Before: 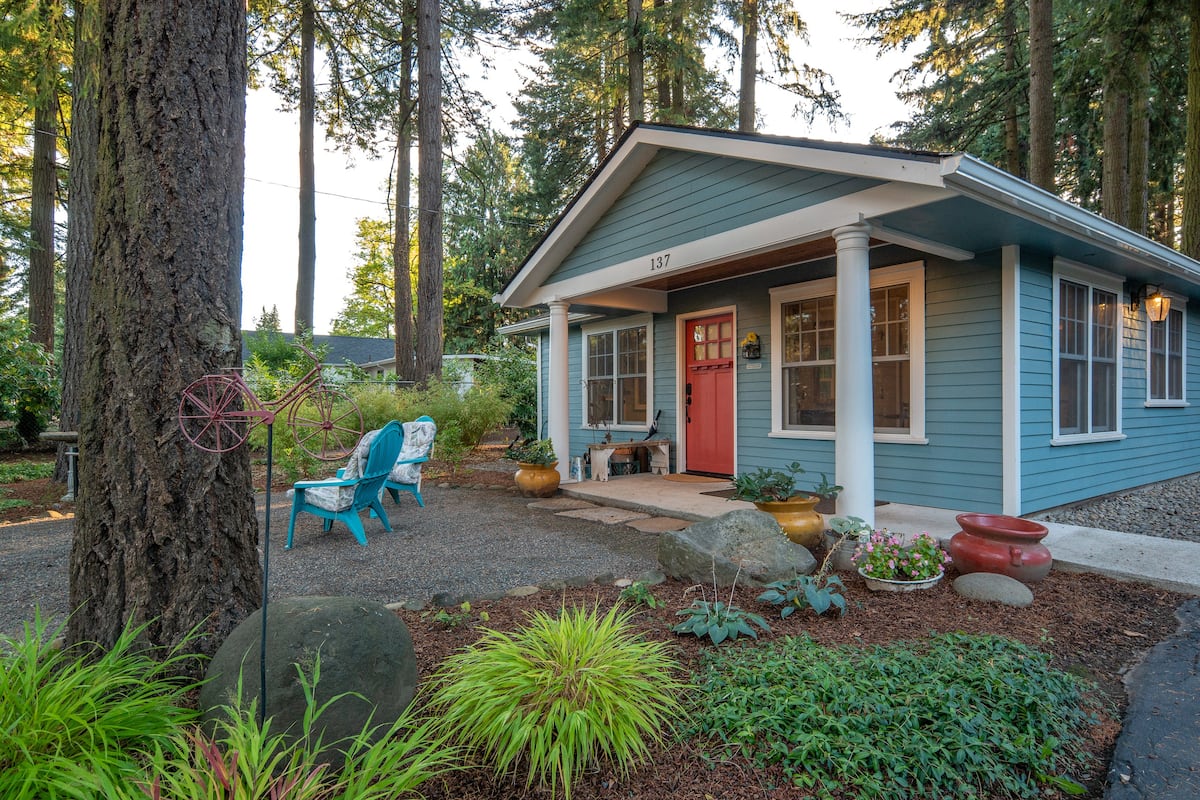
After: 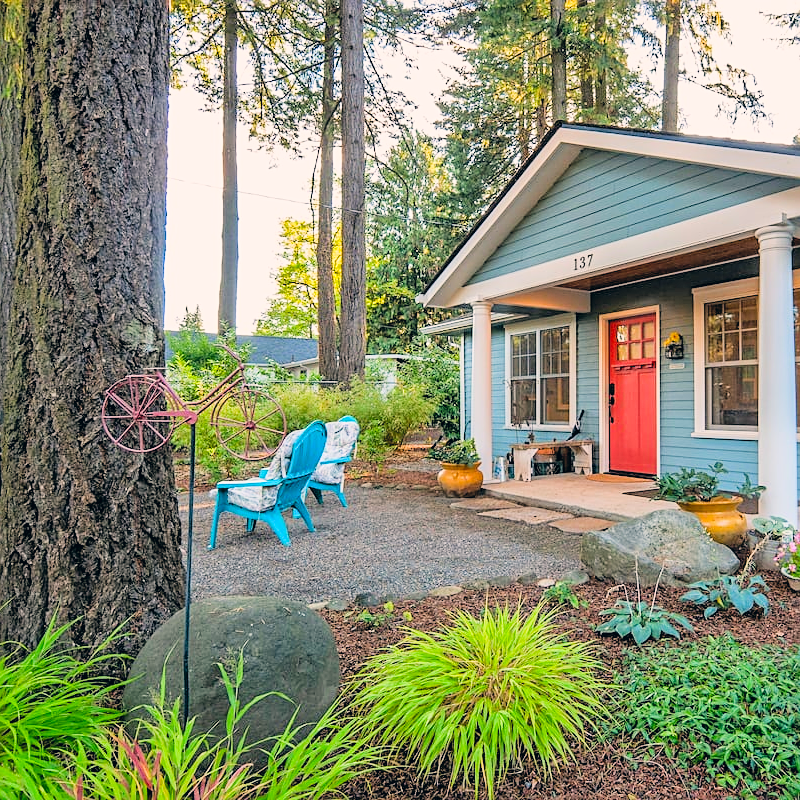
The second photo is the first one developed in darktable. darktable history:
crop and rotate: left 6.498%, right 26.754%
color correction: highlights a* 5.38, highlights b* 5.27, shadows a* -4.46, shadows b* -5.1
filmic rgb: black relative exposure -7.65 EV, white relative exposure 3.98 EV, hardness 4.01, contrast 1.1, highlights saturation mix -30.33%
exposure: exposure 0.661 EV, compensate exposure bias true, compensate highlight preservation false
contrast brightness saturation: contrast 0.067, brightness 0.171, saturation 0.417
sharpen: on, module defaults
